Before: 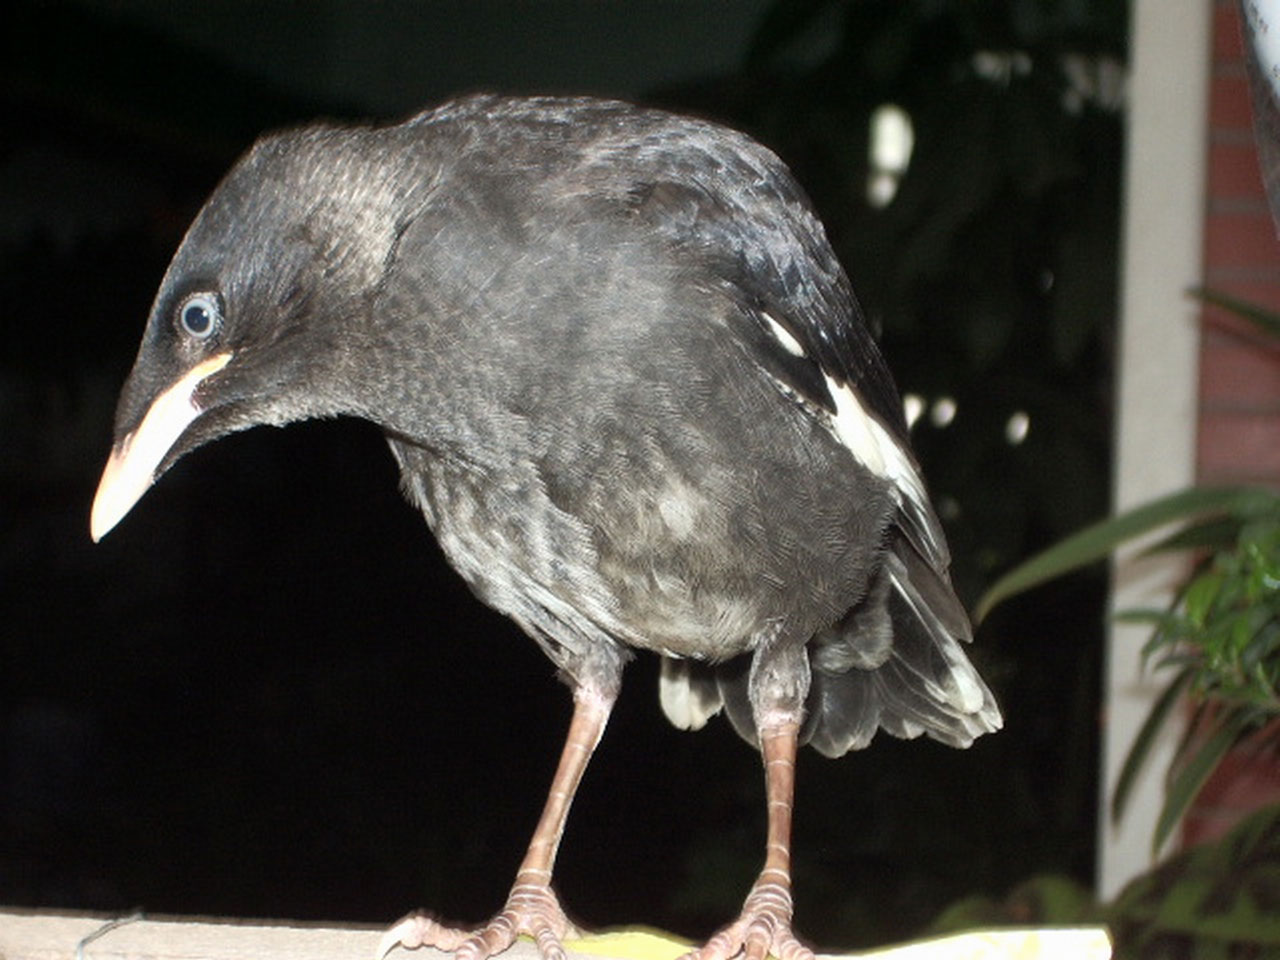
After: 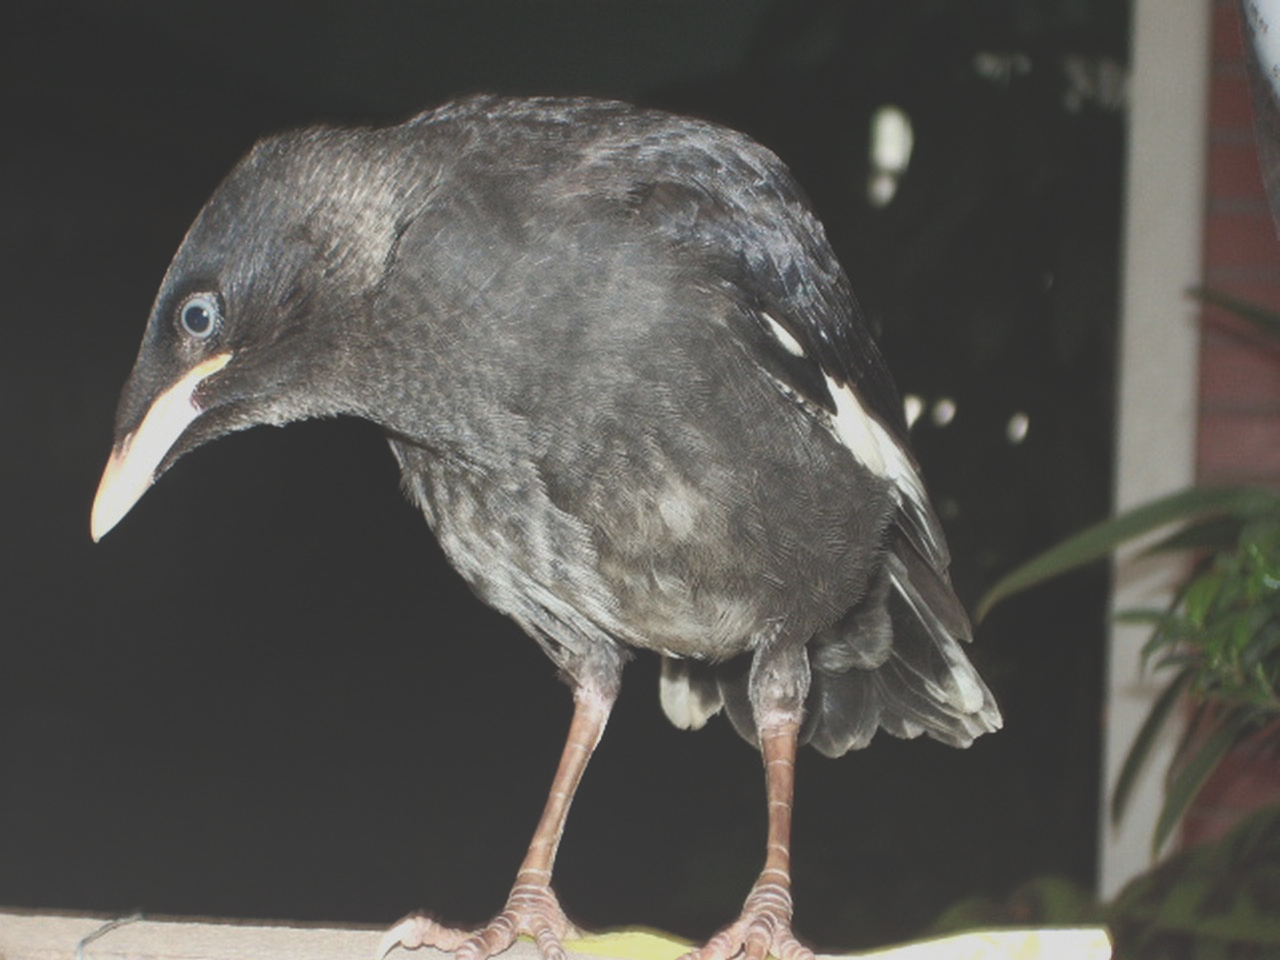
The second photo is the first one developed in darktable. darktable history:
bloom: size 40%
exposure: black level correction -0.036, exposure -0.497 EV, compensate highlight preservation false
